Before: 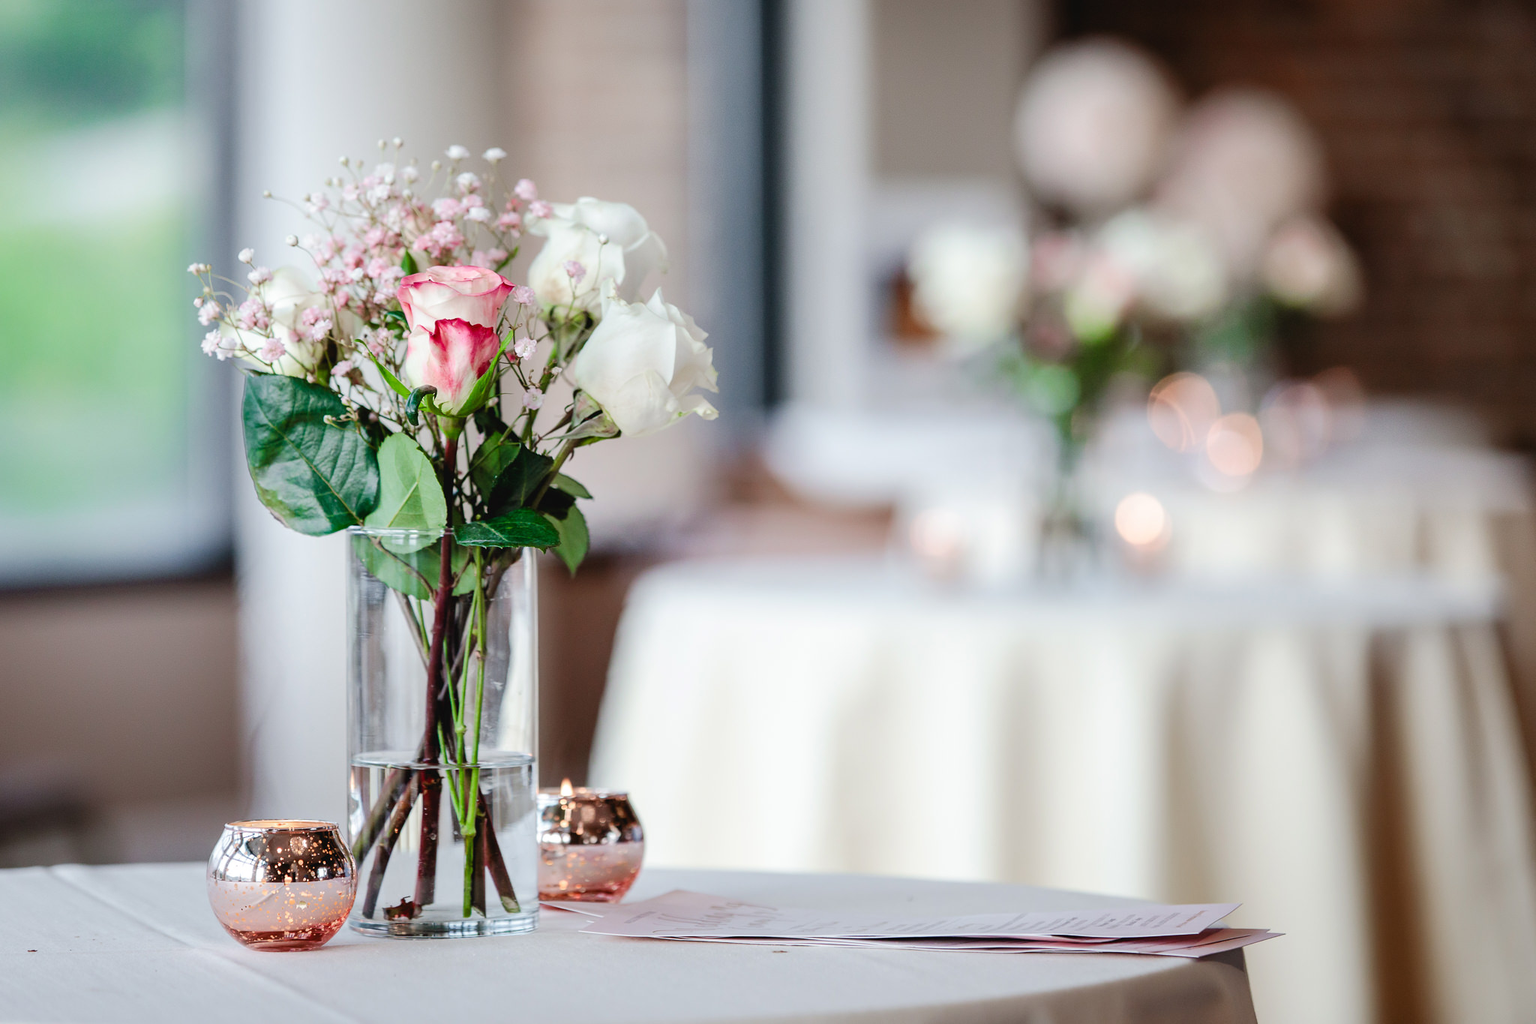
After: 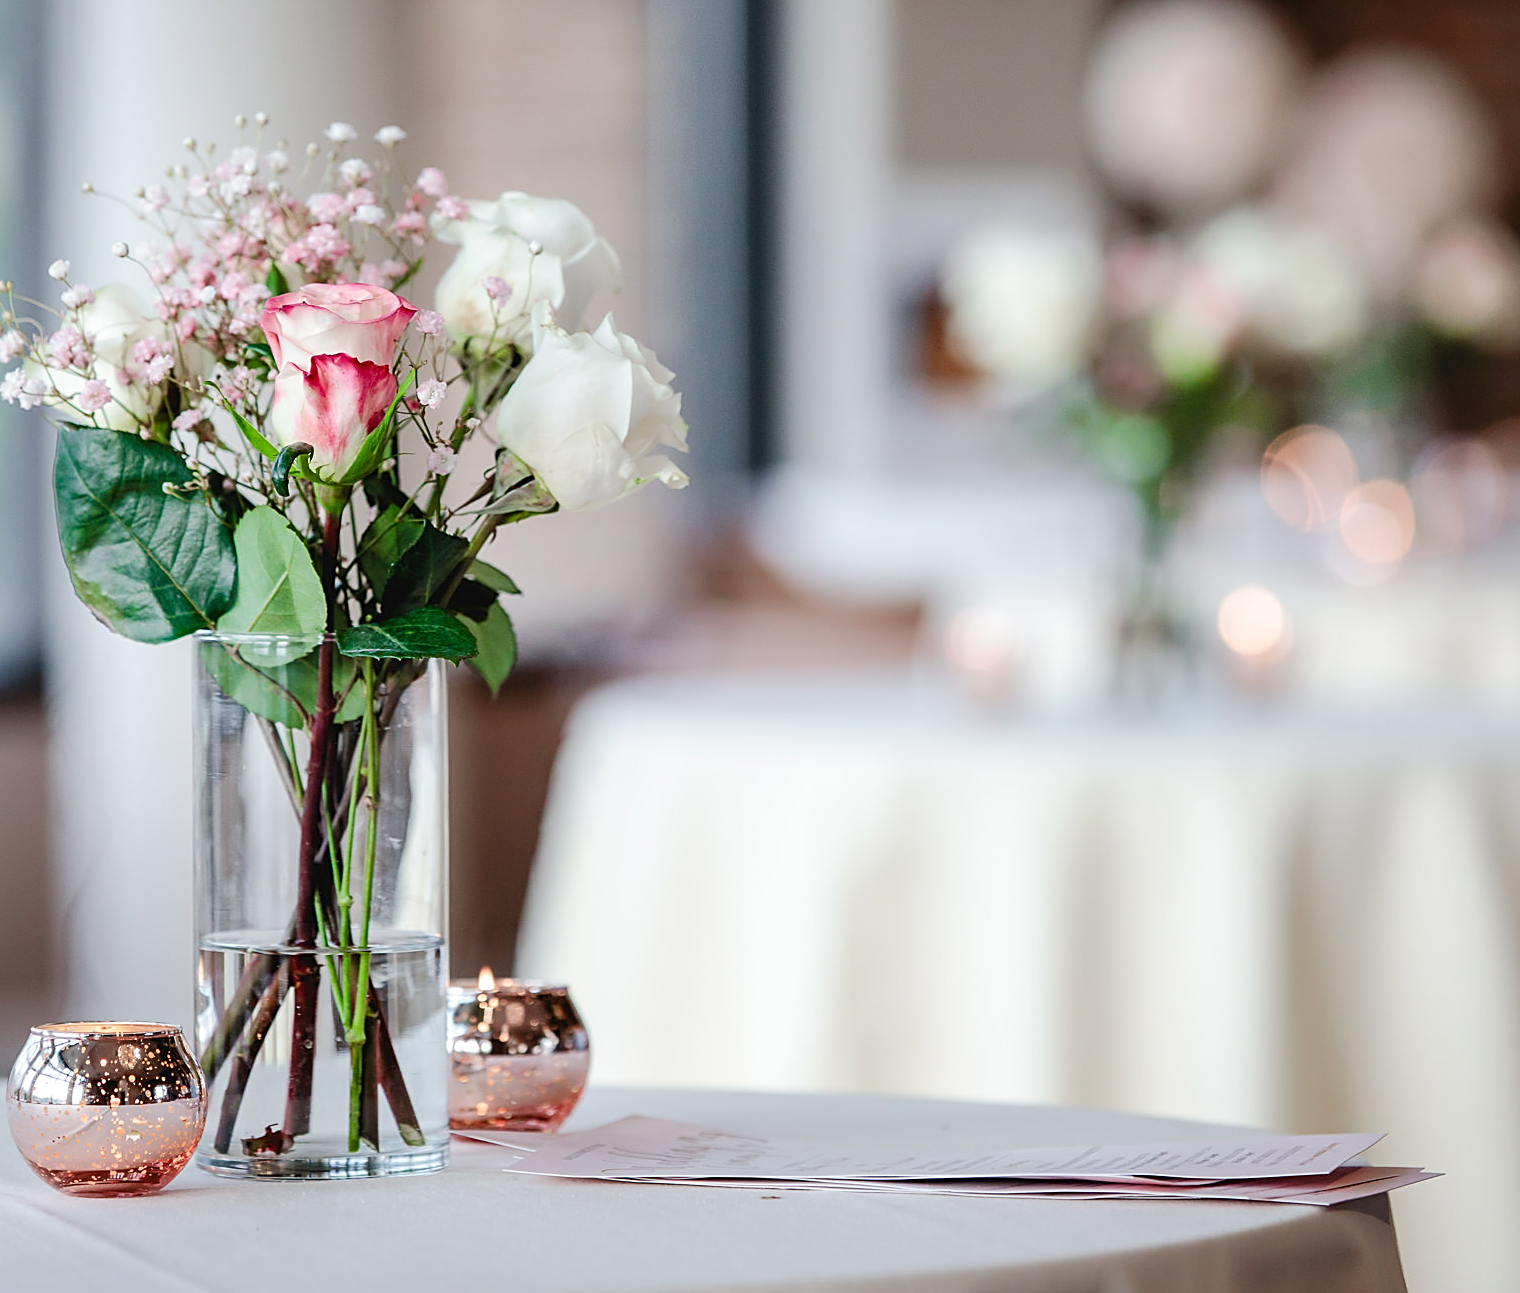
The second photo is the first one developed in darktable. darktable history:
crop and rotate: left 13.15%, top 5.251%, right 12.609%
white balance: red 1, blue 1
sharpen: on, module defaults
